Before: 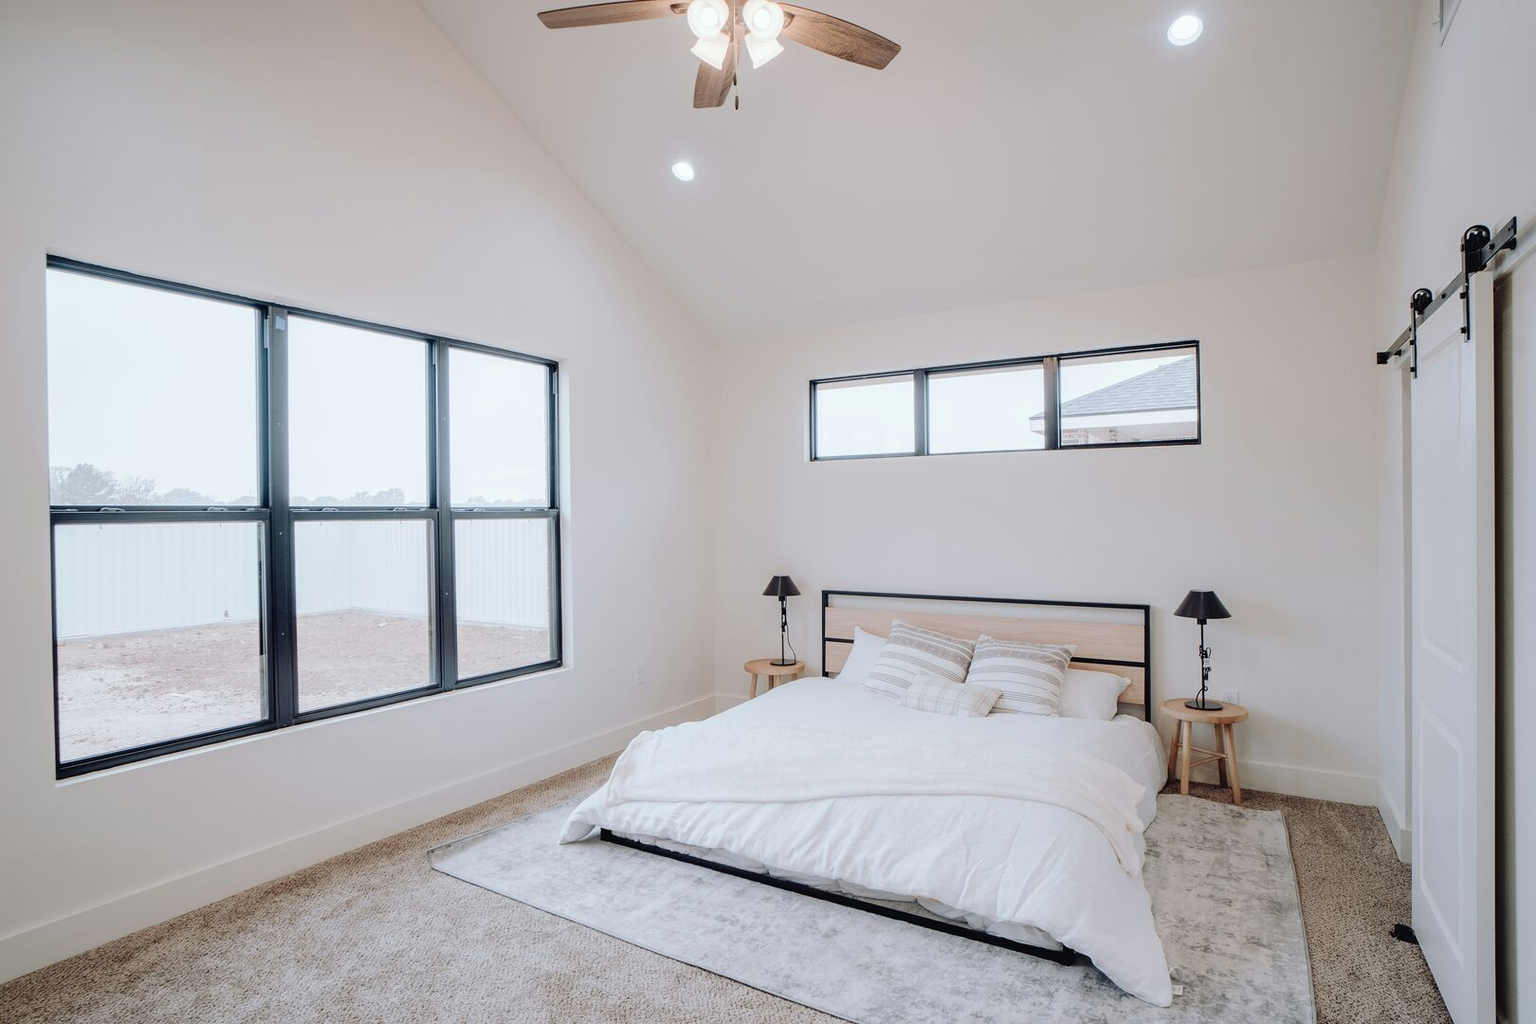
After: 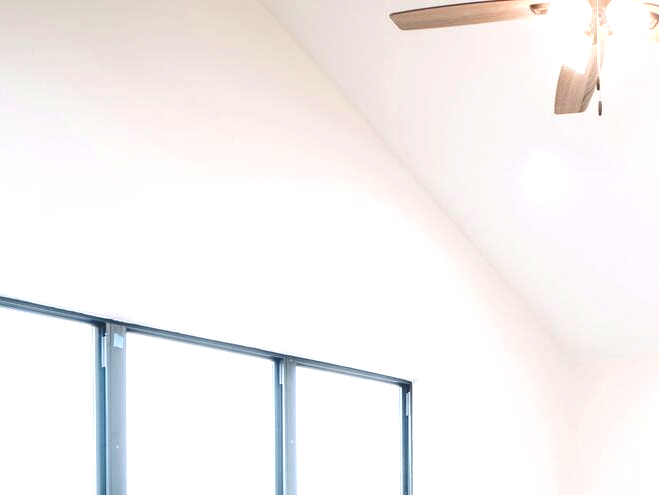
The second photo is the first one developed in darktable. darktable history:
exposure: exposure 1 EV, compensate exposure bias true, compensate highlight preservation false
tone curve: curves: ch0 [(0, 0) (0.003, 0.125) (0.011, 0.139) (0.025, 0.155) (0.044, 0.174) (0.069, 0.192) (0.1, 0.211) (0.136, 0.234) (0.177, 0.262) (0.224, 0.296) (0.277, 0.337) (0.335, 0.385) (0.399, 0.436) (0.468, 0.5) (0.543, 0.573) (0.623, 0.644) (0.709, 0.713) (0.801, 0.791) (0.898, 0.881) (1, 1)], color space Lab, independent channels, preserve colors none
crop and rotate: left 10.941%, top 0.082%, right 48.328%, bottom 54.031%
